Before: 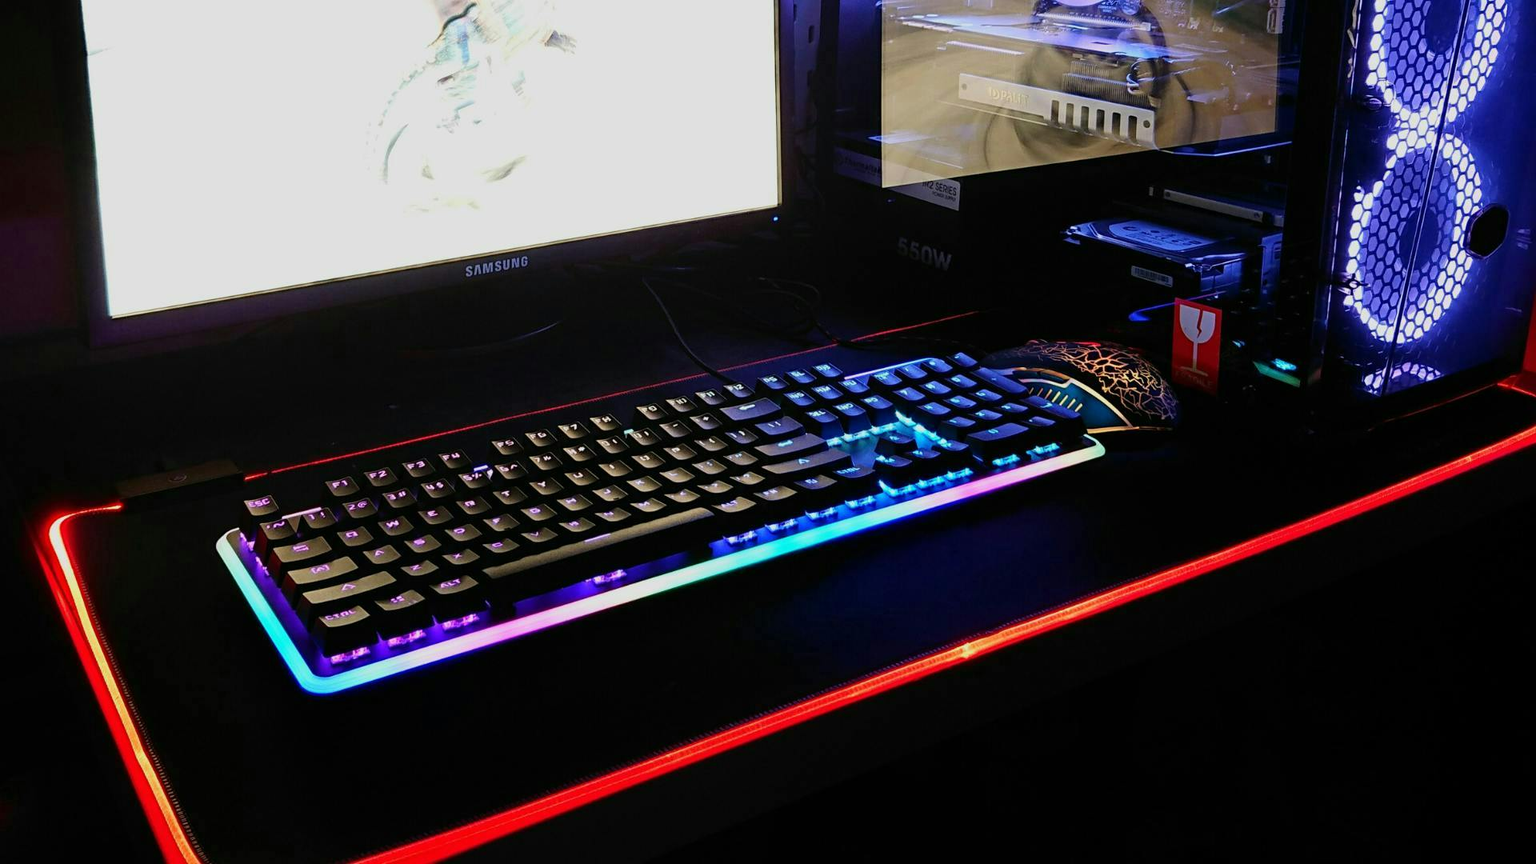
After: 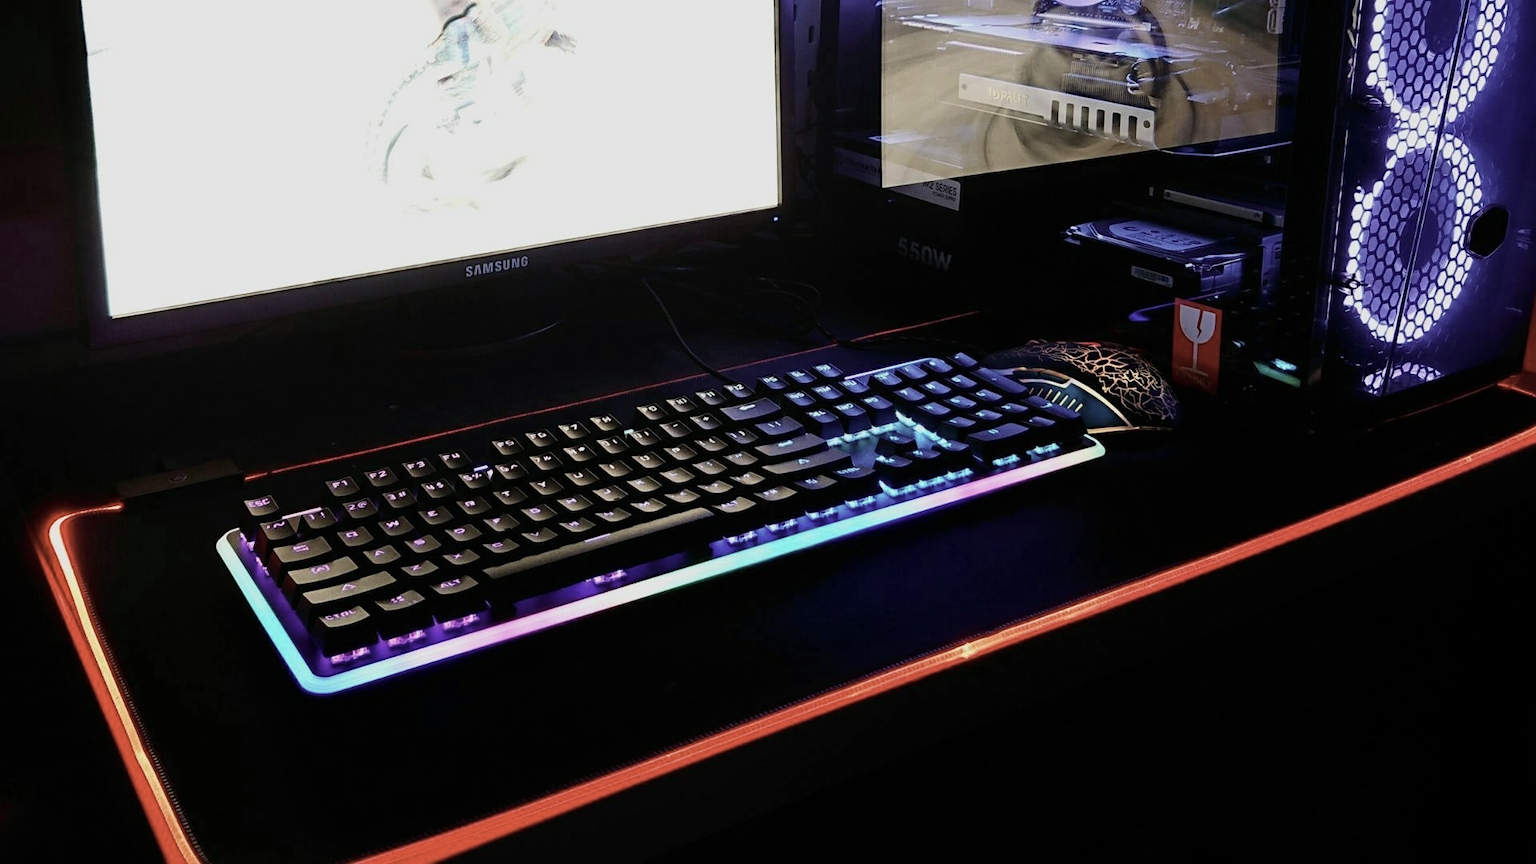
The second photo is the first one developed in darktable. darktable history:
contrast brightness saturation: contrast 0.098, saturation -0.373
